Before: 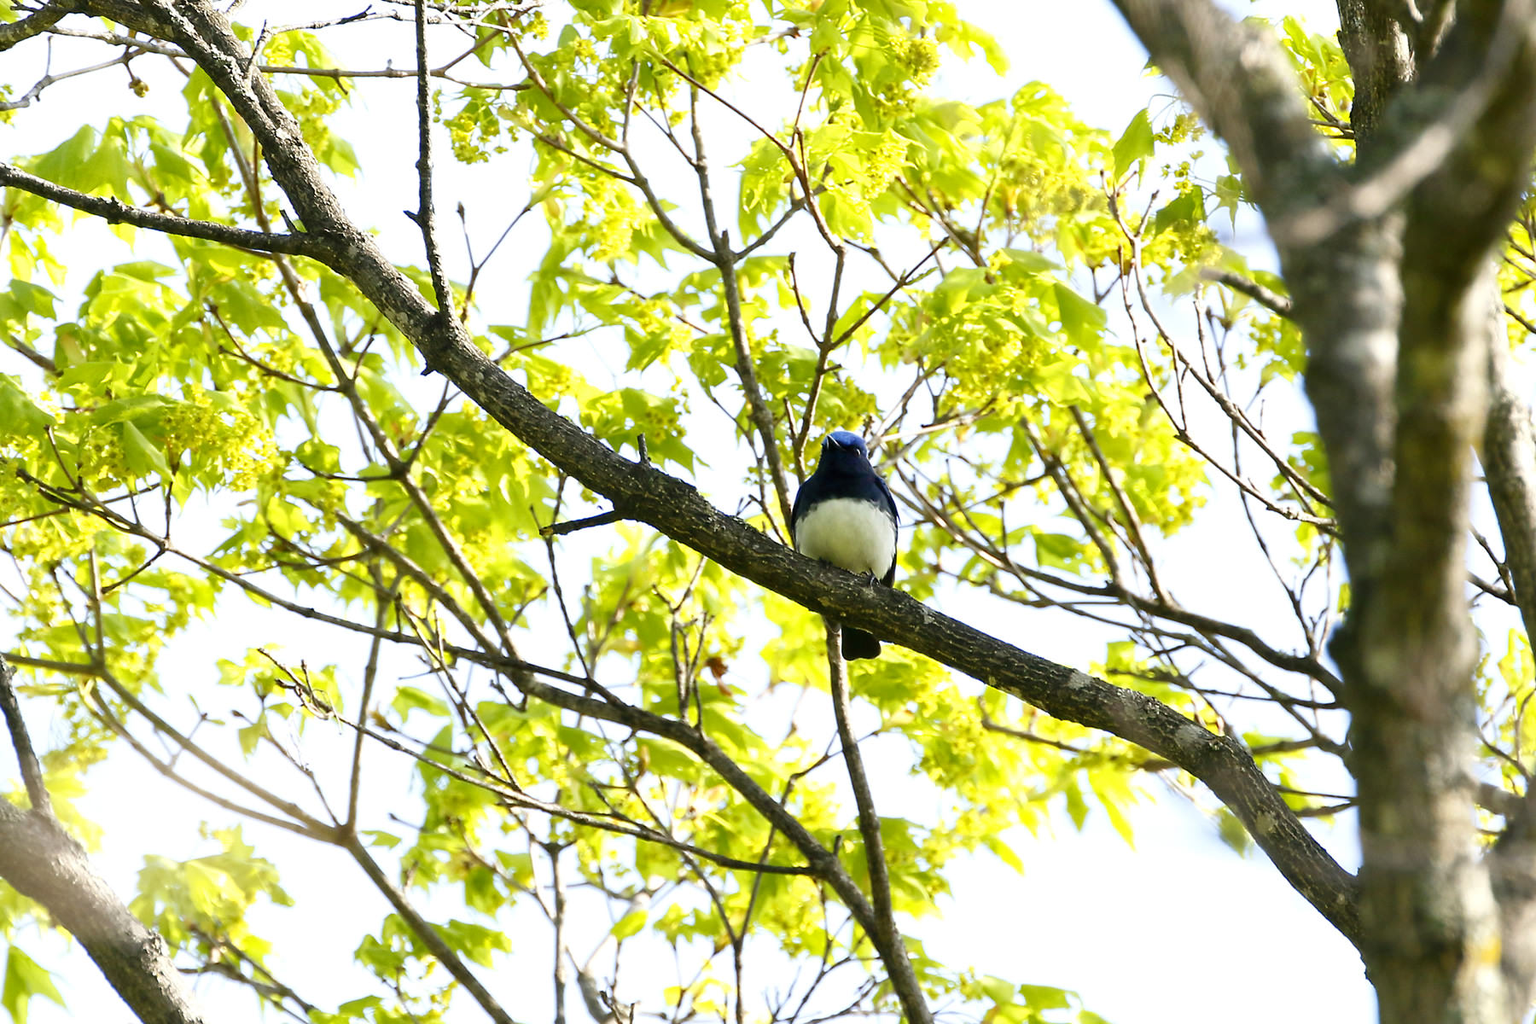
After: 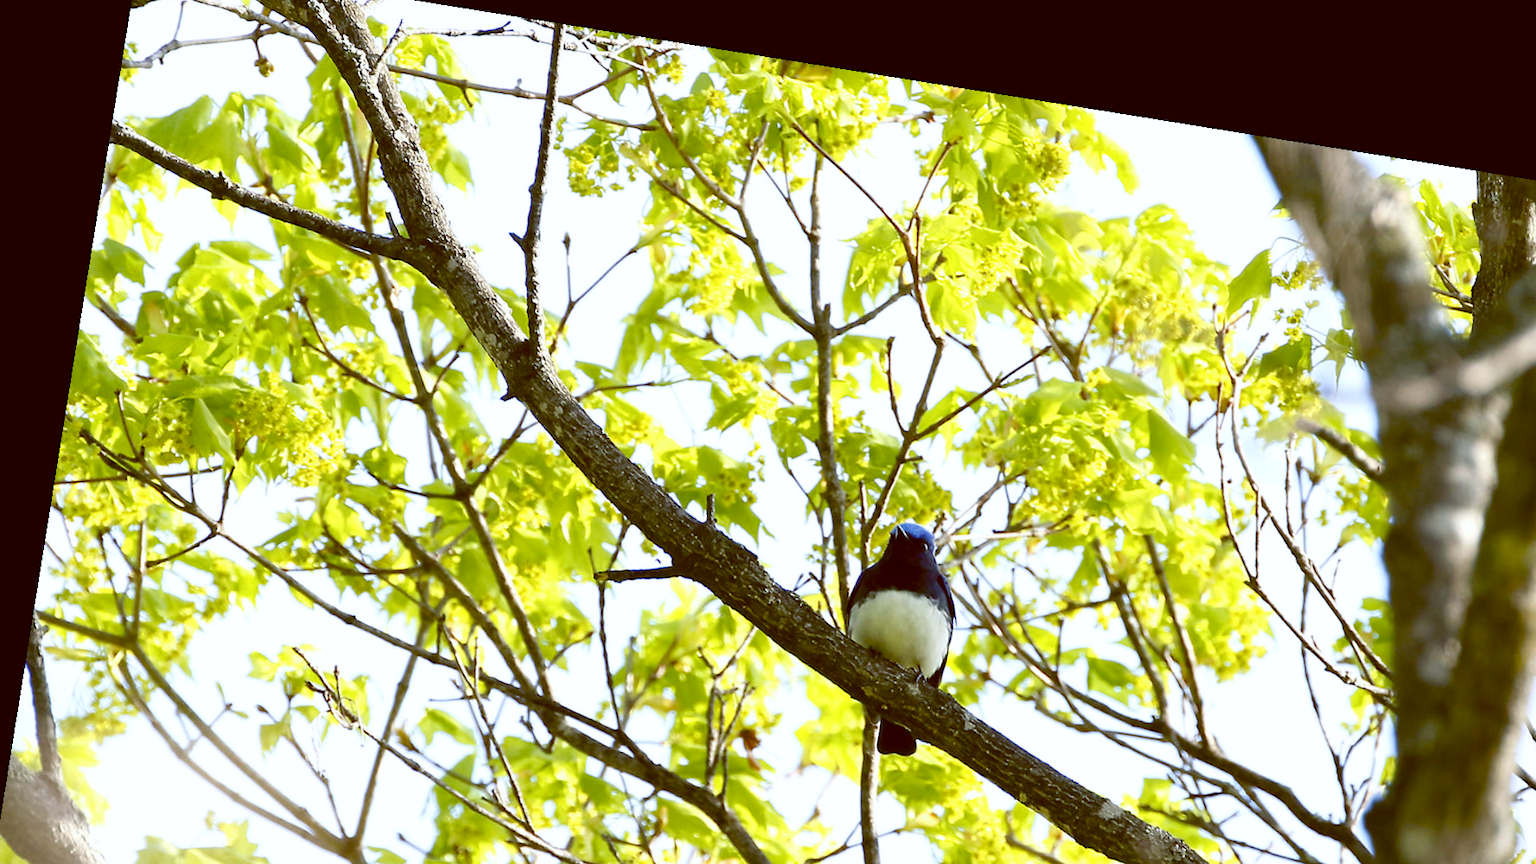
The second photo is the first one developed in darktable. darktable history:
rotate and perspective: rotation 9.12°, automatic cropping off
crop: left 1.509%, top 3.452%, right 7.696%, bottom 28.452%
color balance: lift [1, 1.015, 1.004, 0.985], gamma [1, 0.958, 0.971, 1.042], gain [1, 0.956, 0.977, 1.044]
